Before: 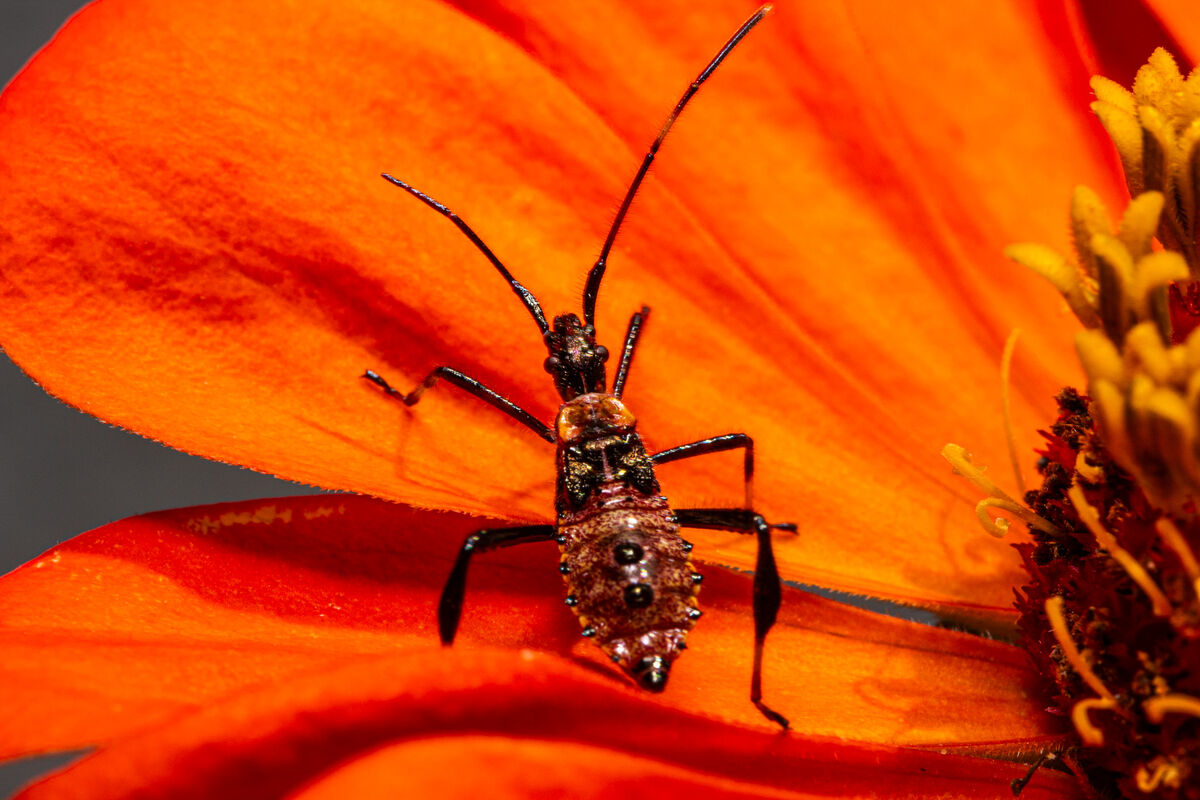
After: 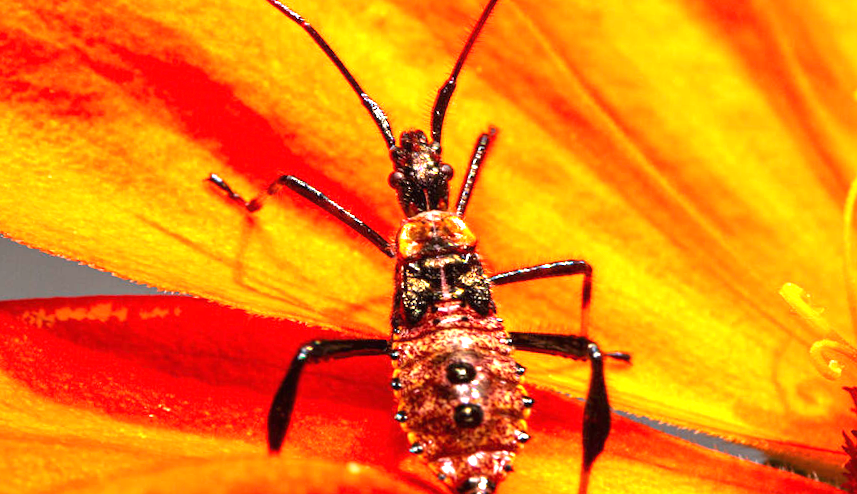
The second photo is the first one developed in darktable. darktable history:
exposure: black level correction 0, exposure 1.741 EV, compensate highlight preservation false
crop and rotate: angle -3.54°, left 9.836%, top 20.403%, right 12.207%, bottom 12.105%
